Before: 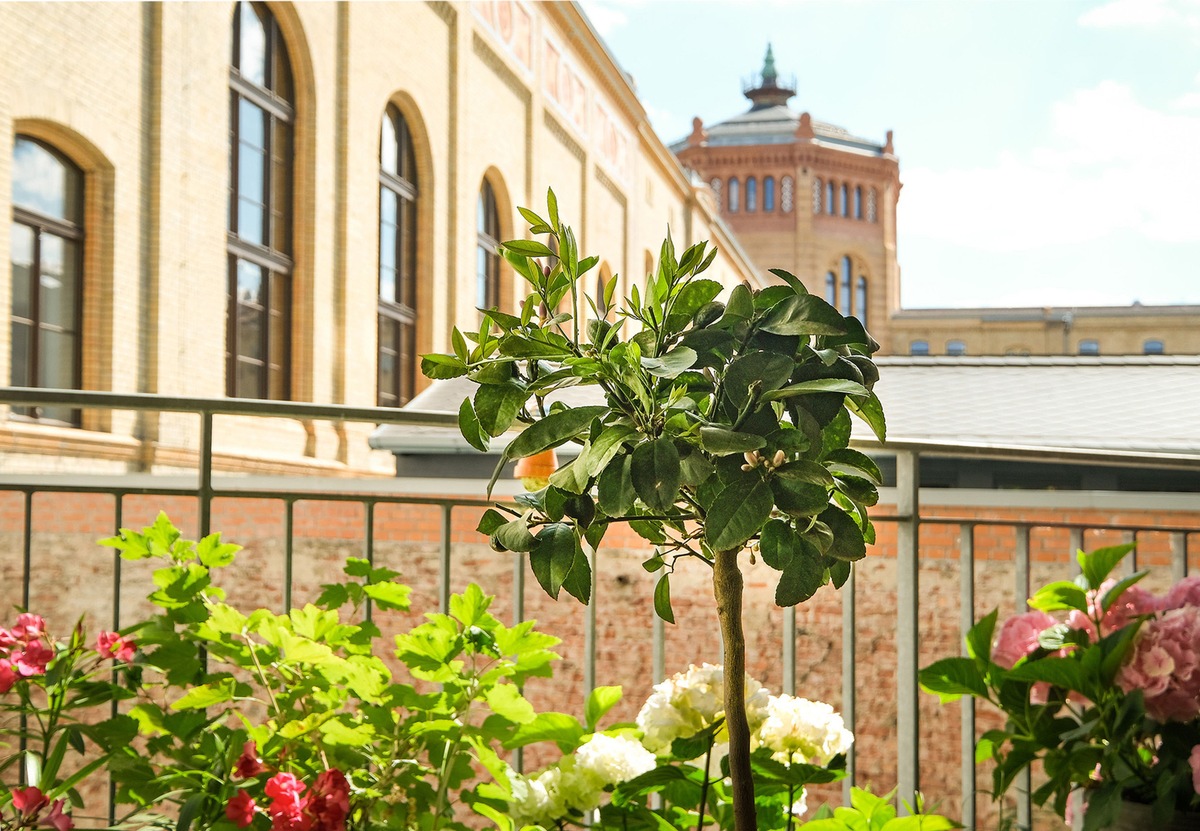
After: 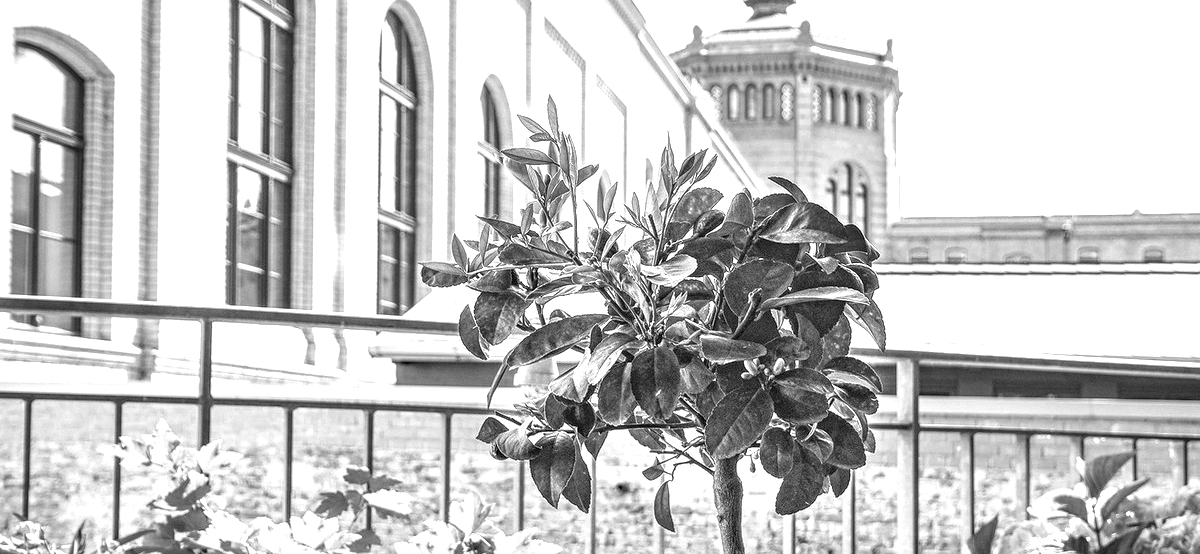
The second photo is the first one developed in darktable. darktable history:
color correction: highlights a* 9.84, highlights b* 38.8, shadows a* 14.11, shadows b* 3.27
color zones: curves: ch0 [(0, 0.613) (0.01, 0.613) (0.245, 0.448) (0.498, 0.529) (0.642, 0.665) (0.879, 0.777) (0.99, 0.613)]; ch1 [(0, 0) (0.143, 0) (0.286, 0) (0.429, 0) (0.571, 0) (0.714, 0) (0.857, 0)]
local contrast: detail 150%
contrast equalizer: octaves 7, y [[0.502, 0.505, 0.512, 0.529, 0.564, 0.588], [0.5 ×6], [0.502, 0.505, 0.512, 0.529, 0.564, 0.588], [0, 0.001, 0.001, 0.004, 0.008, 0.011], [0, 0.001, 0.001, 0.004, 0.008, 0.011]]
exposure: exposure 1.091 EV, compensate highlight preservation false
crop: top 11.169%, bottom 22.072%
